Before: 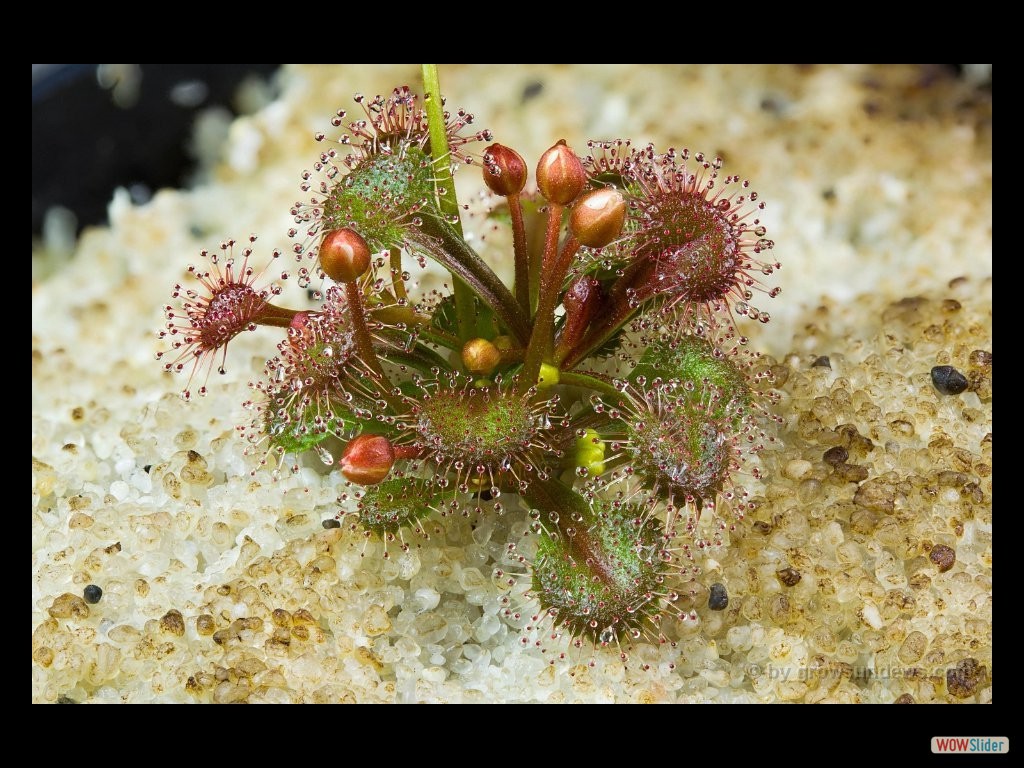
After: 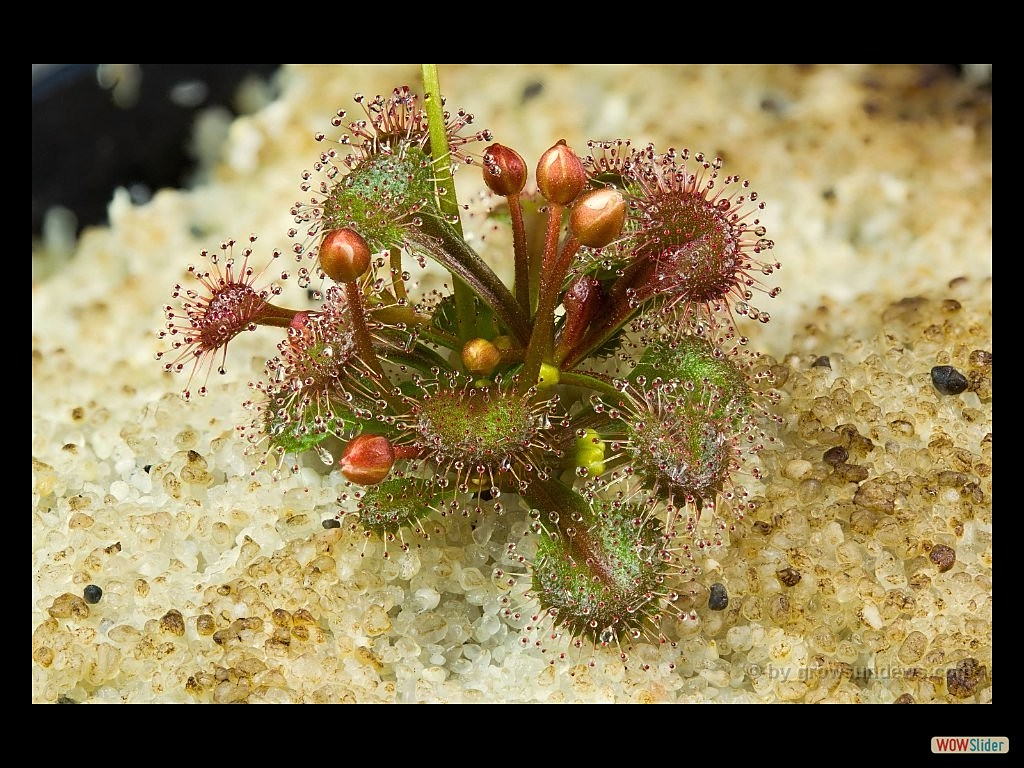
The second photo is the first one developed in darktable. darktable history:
sharpen: radius 1
white balance: red 1.029, blue 0.92
